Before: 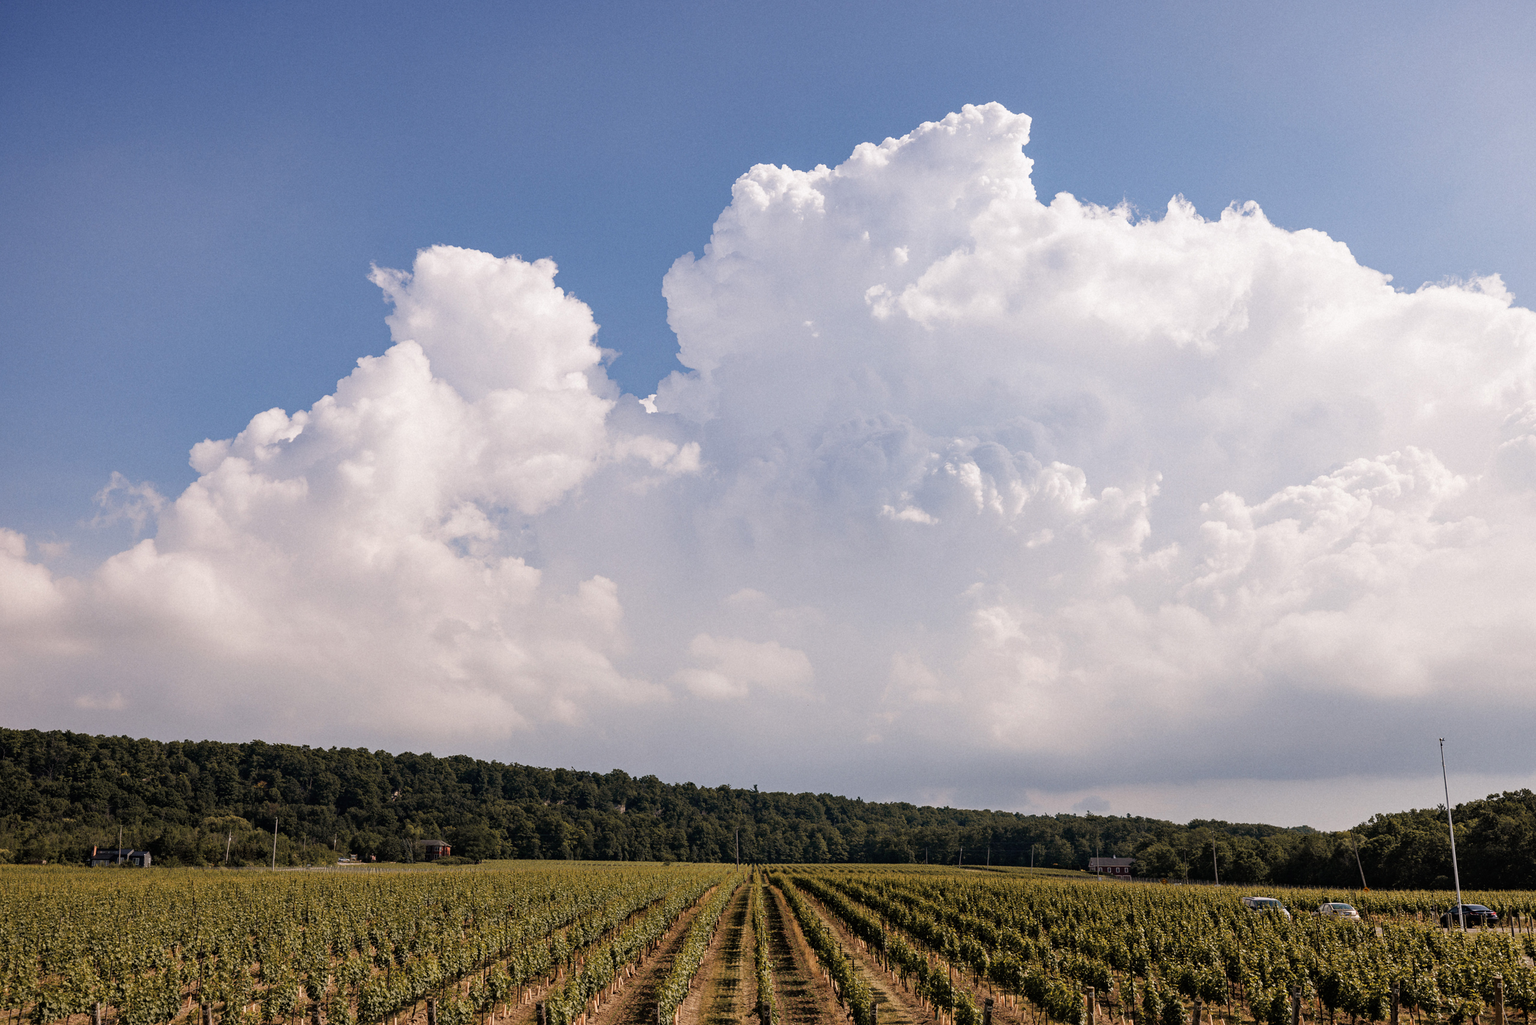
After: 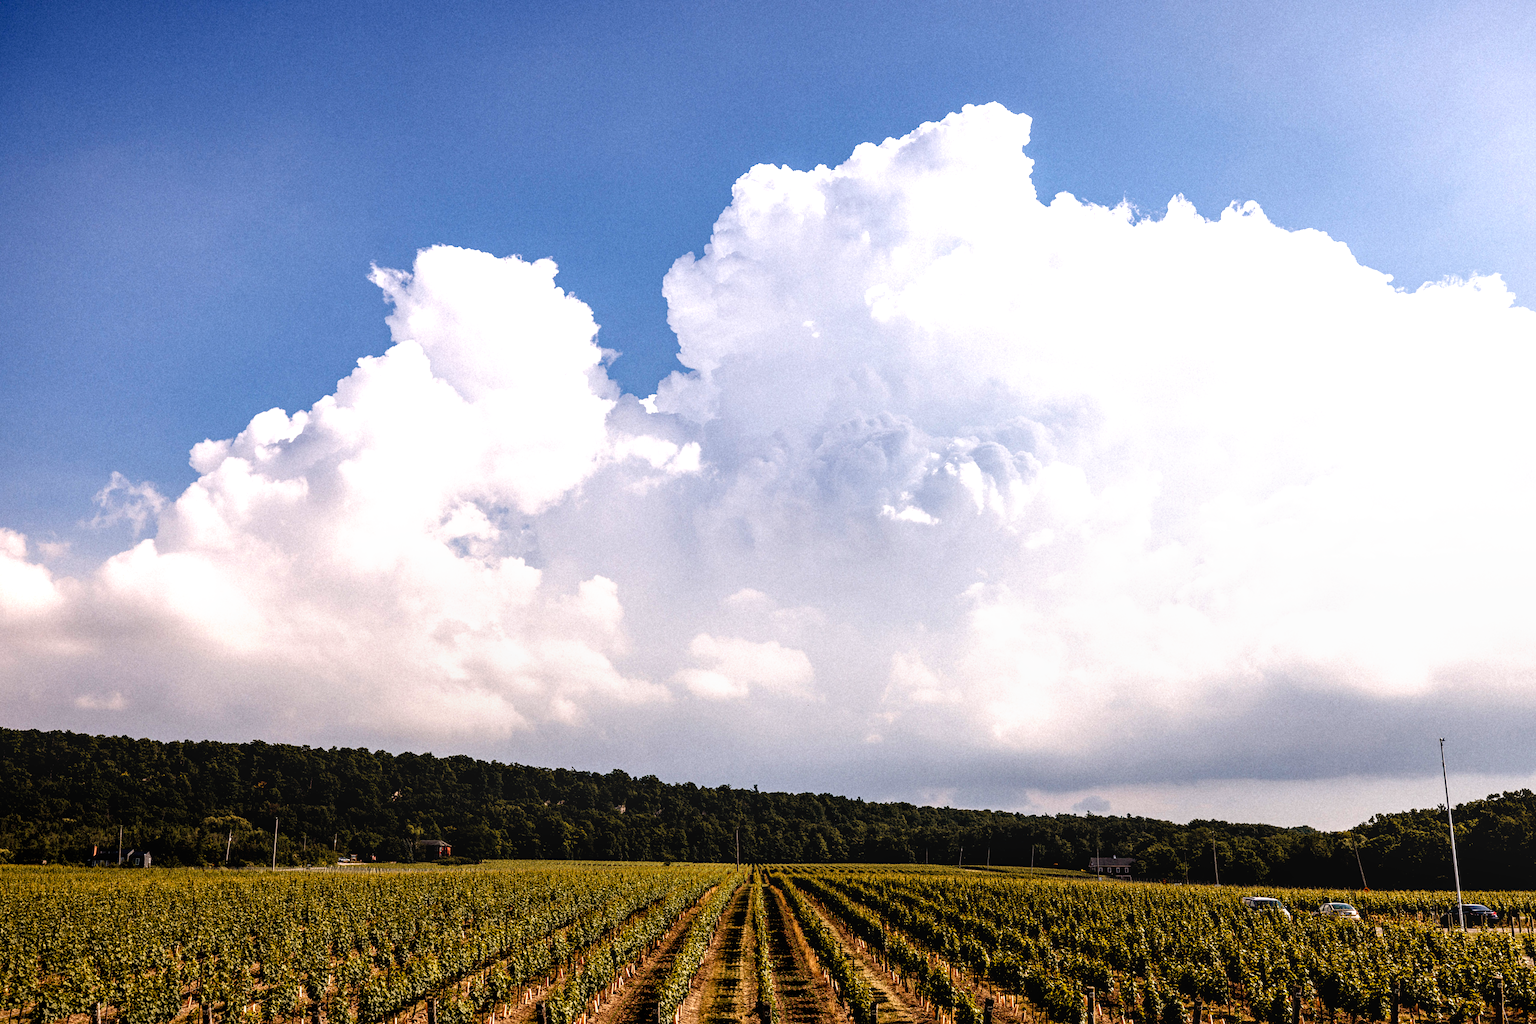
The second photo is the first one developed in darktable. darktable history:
local contrast: on, module defaults
filmic rgb: black relative exposure -8.2 EV, white relative exposure 2.21 EV, hardness 7.18, latitude 86.44%, contrast 1.682, highlights saturation mix -4.45%, shadows ↔ highlights balance -2.8%, preserve chrominance no, color science v5 (2021), contrast in shadows safe, contrast in highlights safe
